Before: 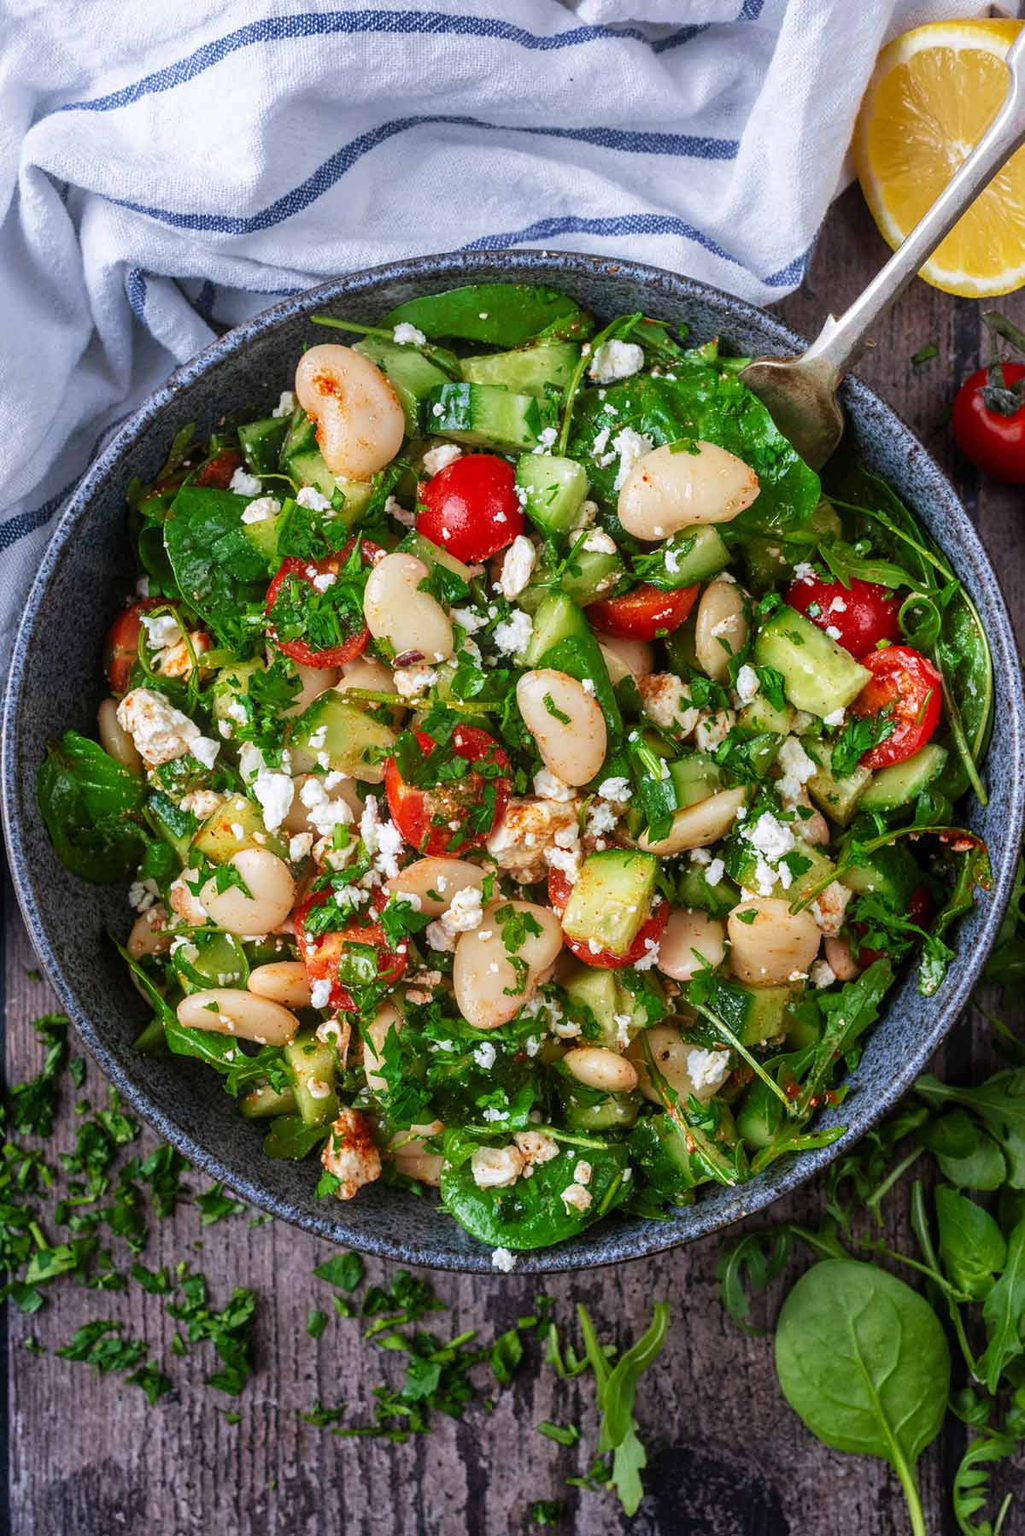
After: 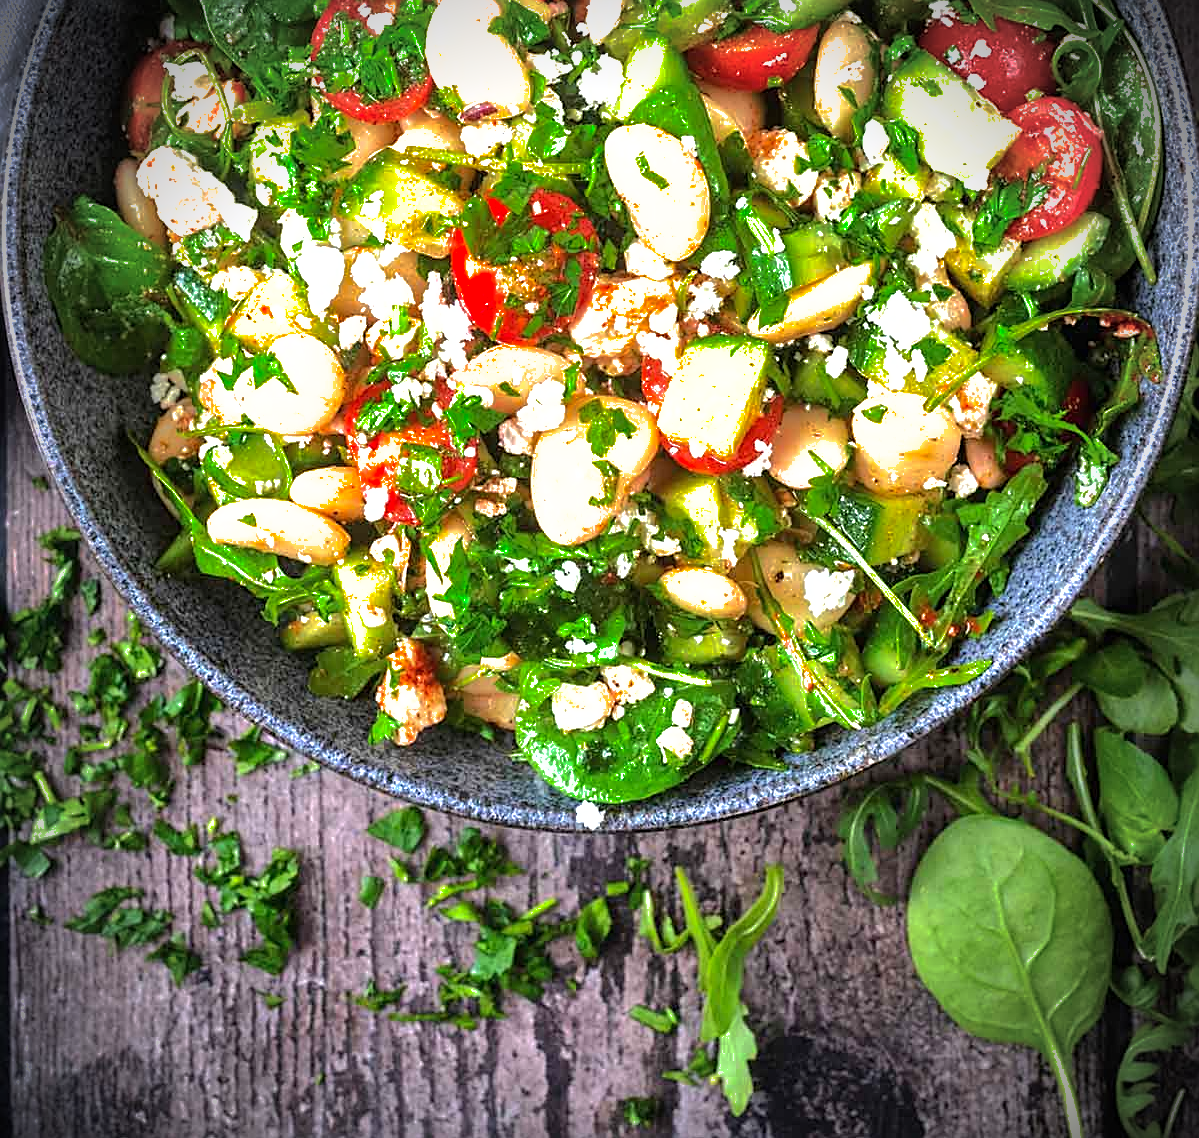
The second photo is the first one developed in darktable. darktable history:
vignetting: brightness -0.871
sharpen: on, module defaults
crop and rotate: top 36.7%
shadows and highlights: shadows 39.7, highlights -60, highlights color adjustment 77.65%
color correction: highlights b* -0.06, saturation 0.994
exposure: black level correction 0, exposure 0.951 EV, compensate exposure bias true, compensate highlight preservation false
tone equalizer: -8 EV -0.378 EV, -7 EV -0.404 EV, -6 EV -0.367 EV, -5 EV -0.215 EV, -3 EV 0.235 EV, -2 EV 0.341 EV, -1 EV 0.368 EV, +0 EV 0.399 EV, mask exposure compensation -0.492 EV
